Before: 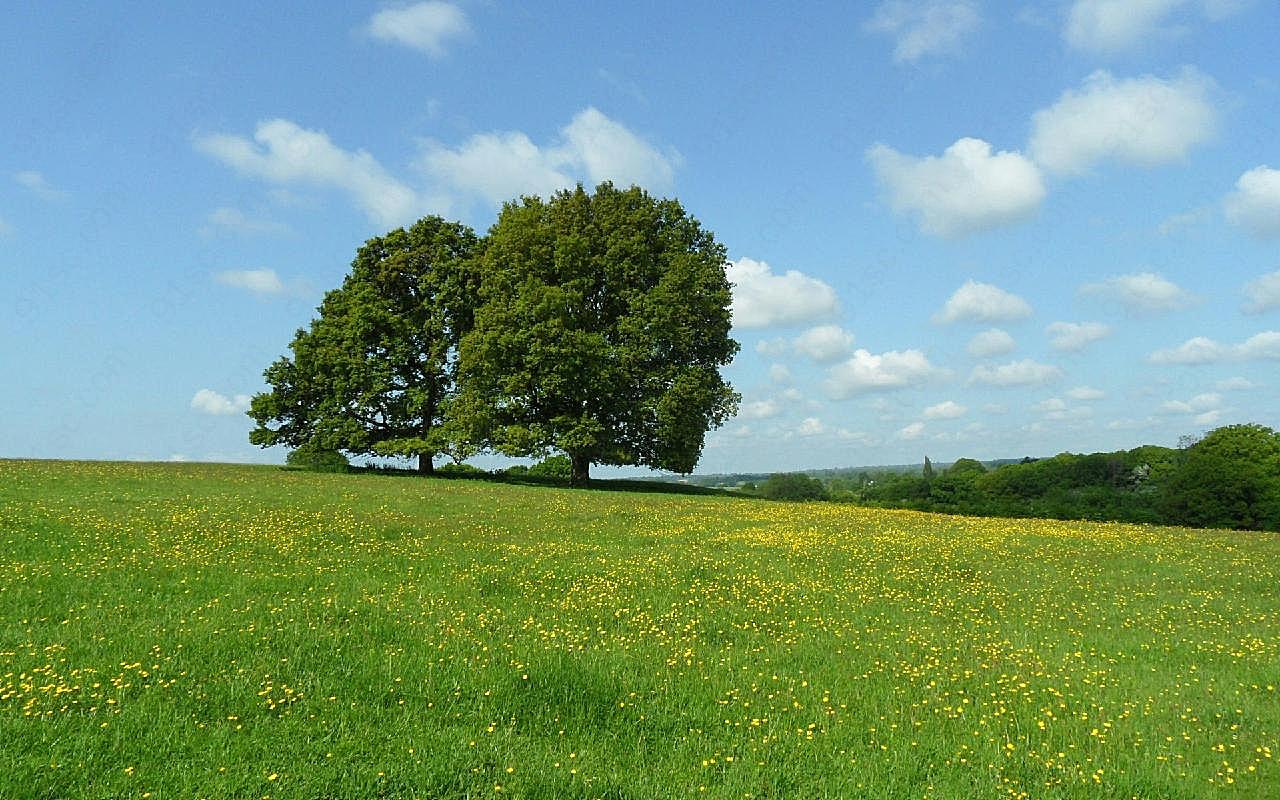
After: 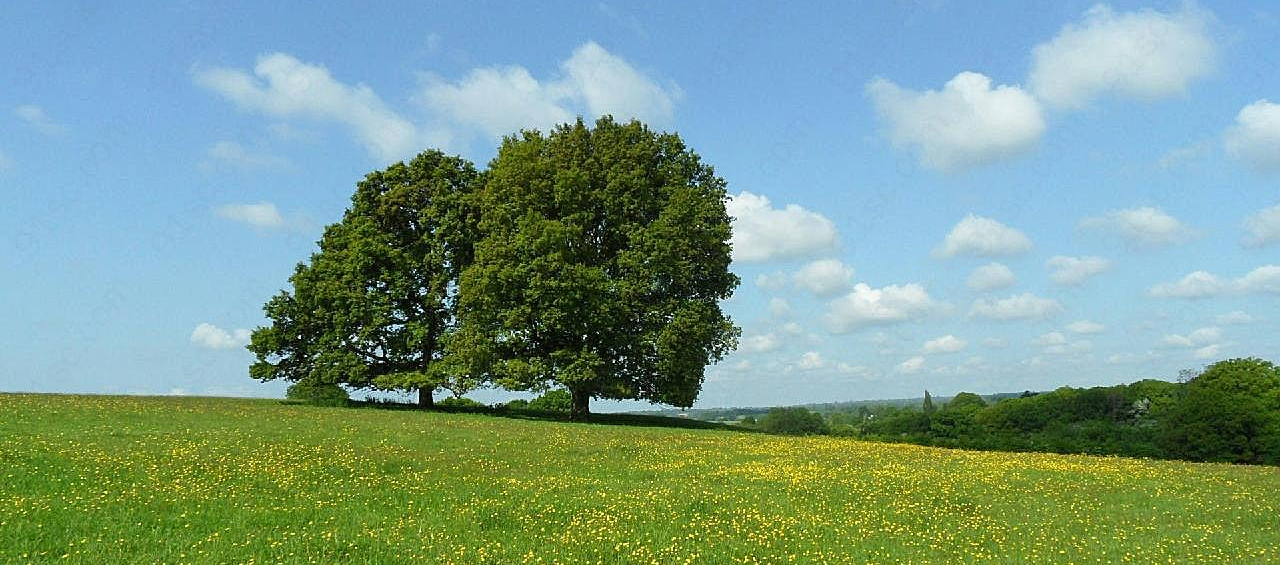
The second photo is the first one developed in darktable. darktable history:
exposure: compensate highlight preservation false
crop and rotate: top 8.293%, bottom 20.996%
